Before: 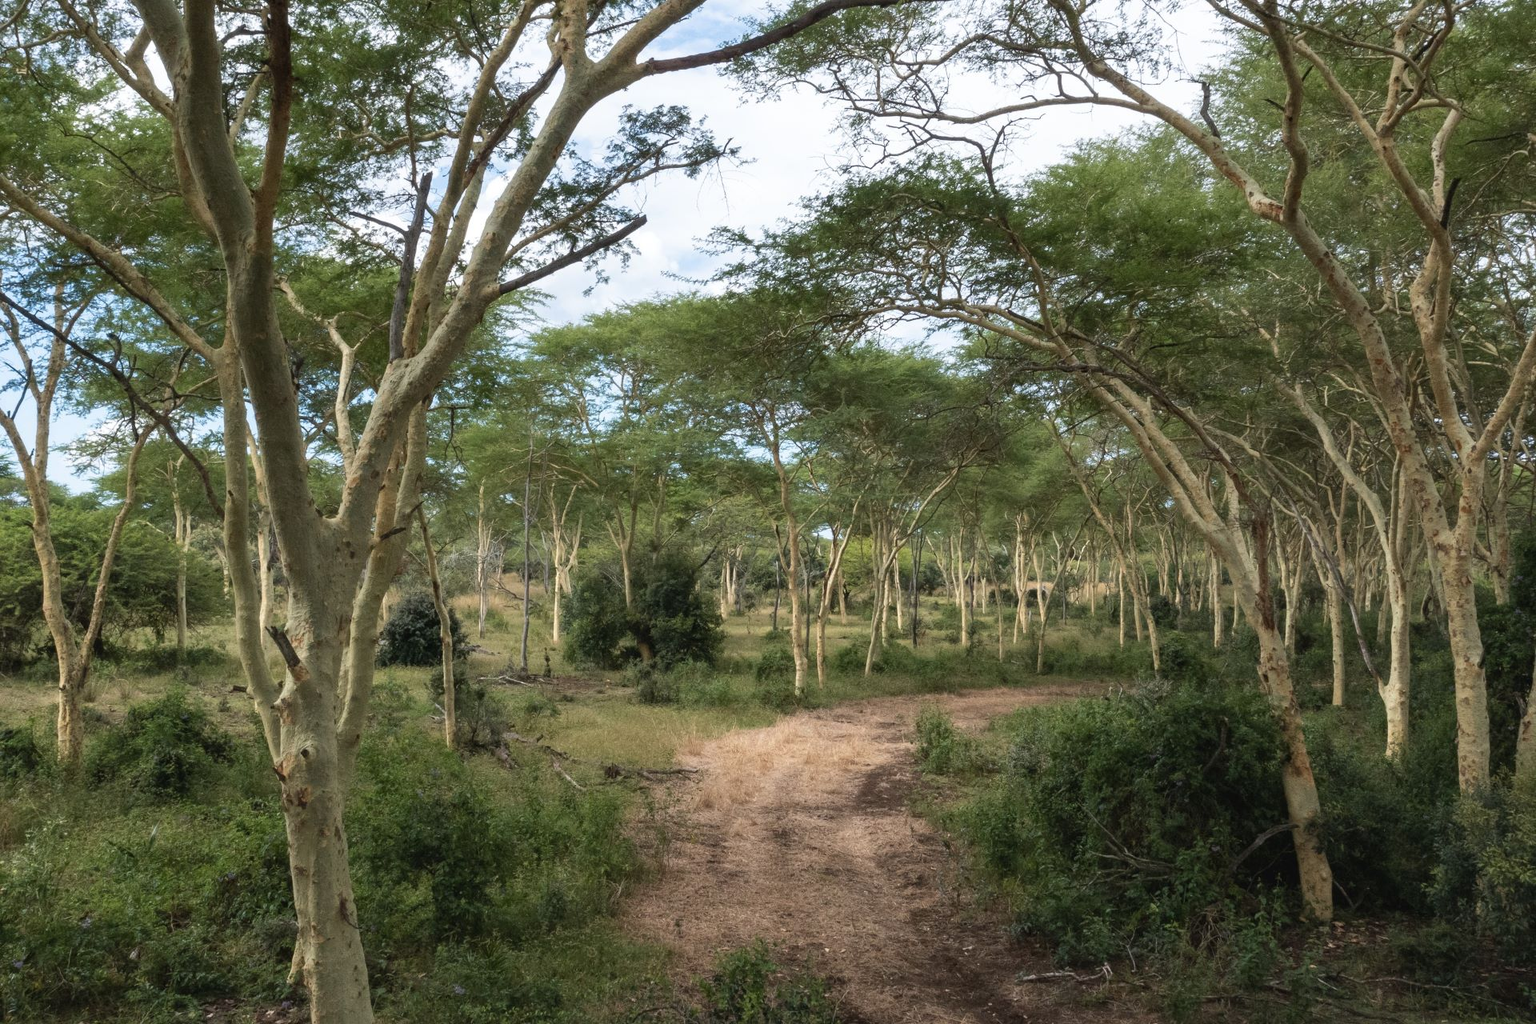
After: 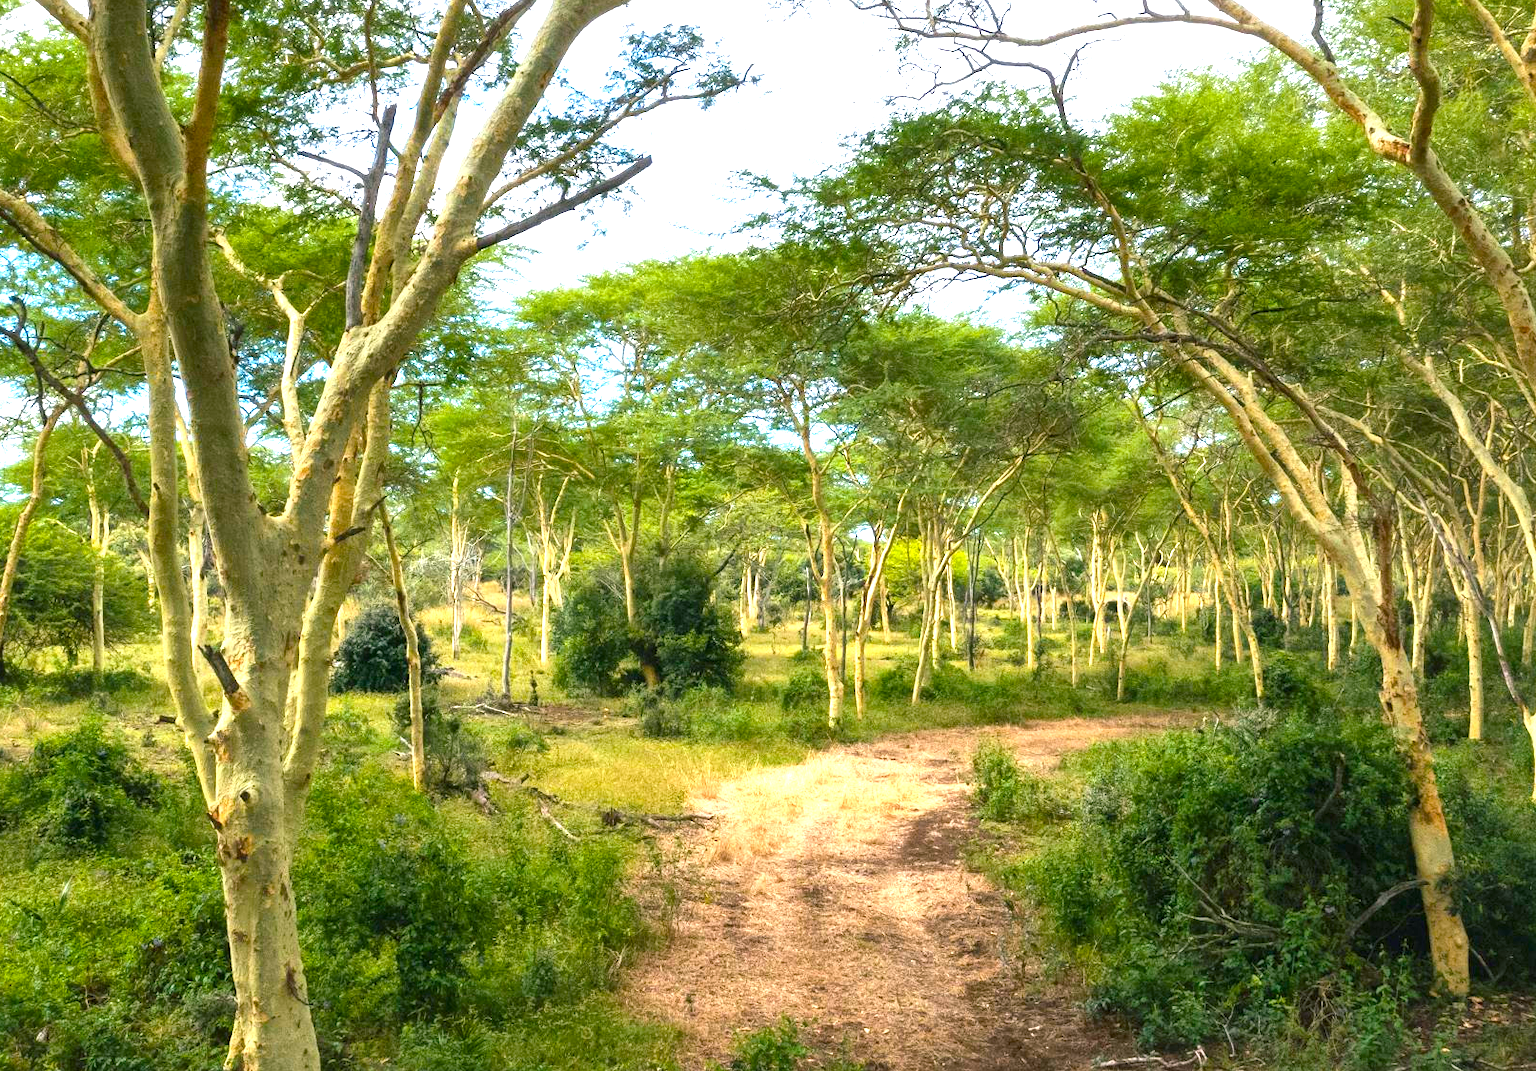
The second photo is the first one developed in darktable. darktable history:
crop: left 6.459%, top 8.359%, right 9.533%, bottom 3.744%
exposure: black level correction 0.001, exposure 1.399 EV, compensate exposure bias true, compensate highlight preservation false
color balance rgb: shadows lift › chroma 2.53%, shadows lift › hue 189.99°, perceptual saturation grading › global saturation 30.762%, global vibrance 40.473%
local contrast: mode bilateral grid, contrast 20, coarseness 50, detail 130%, midtone range 0.2
